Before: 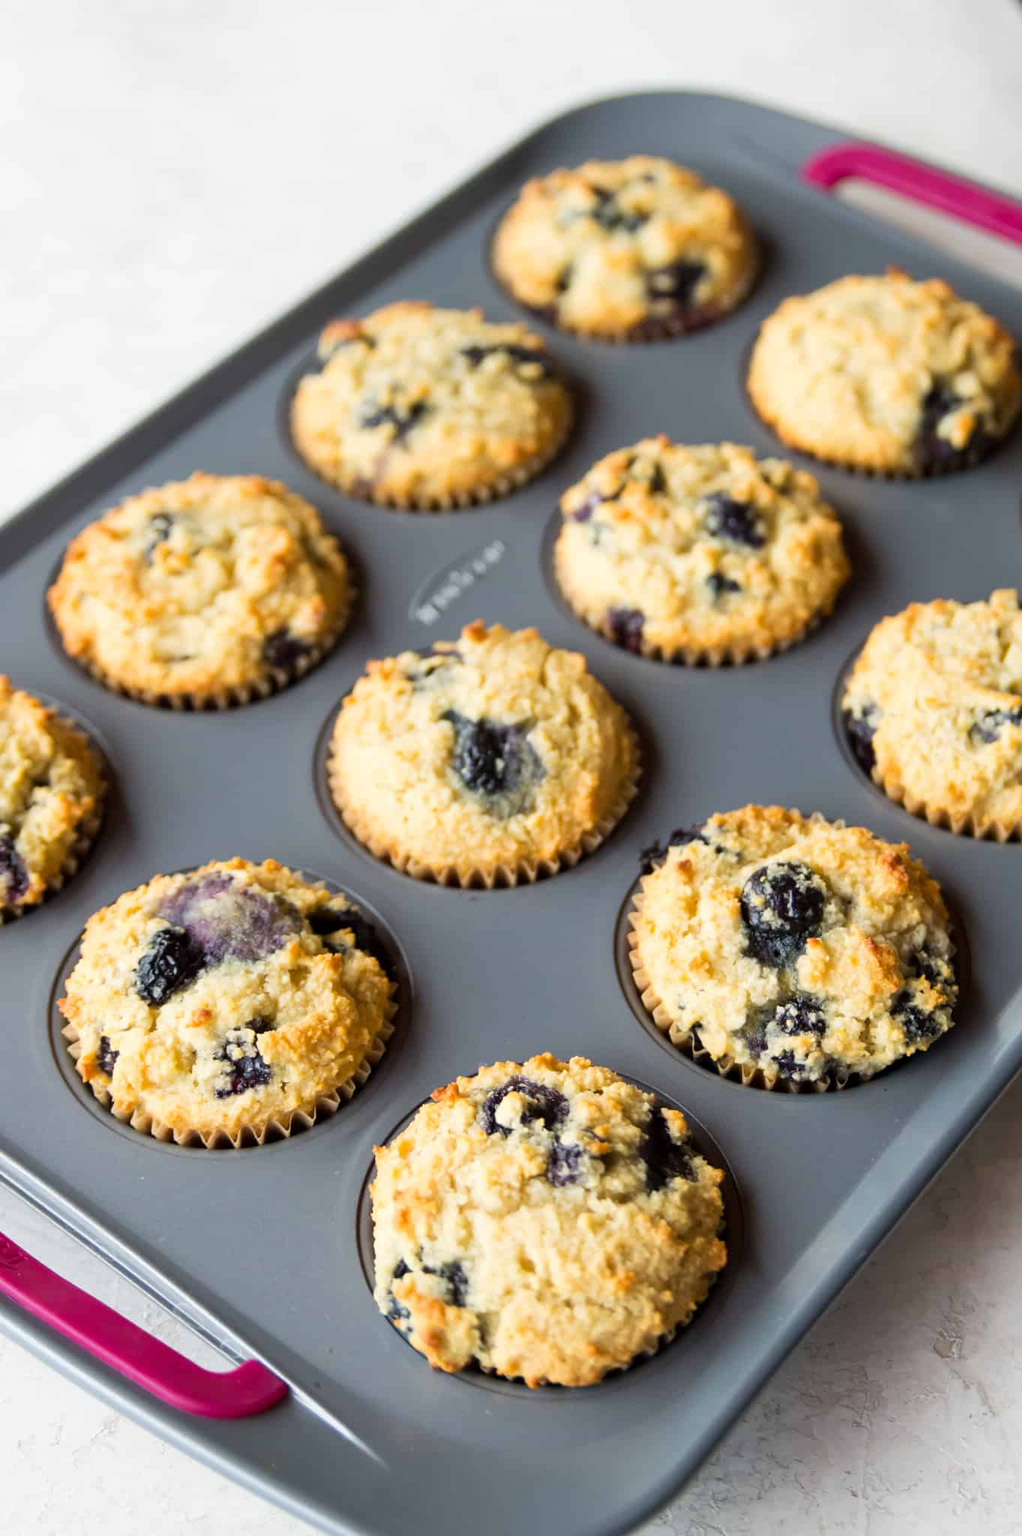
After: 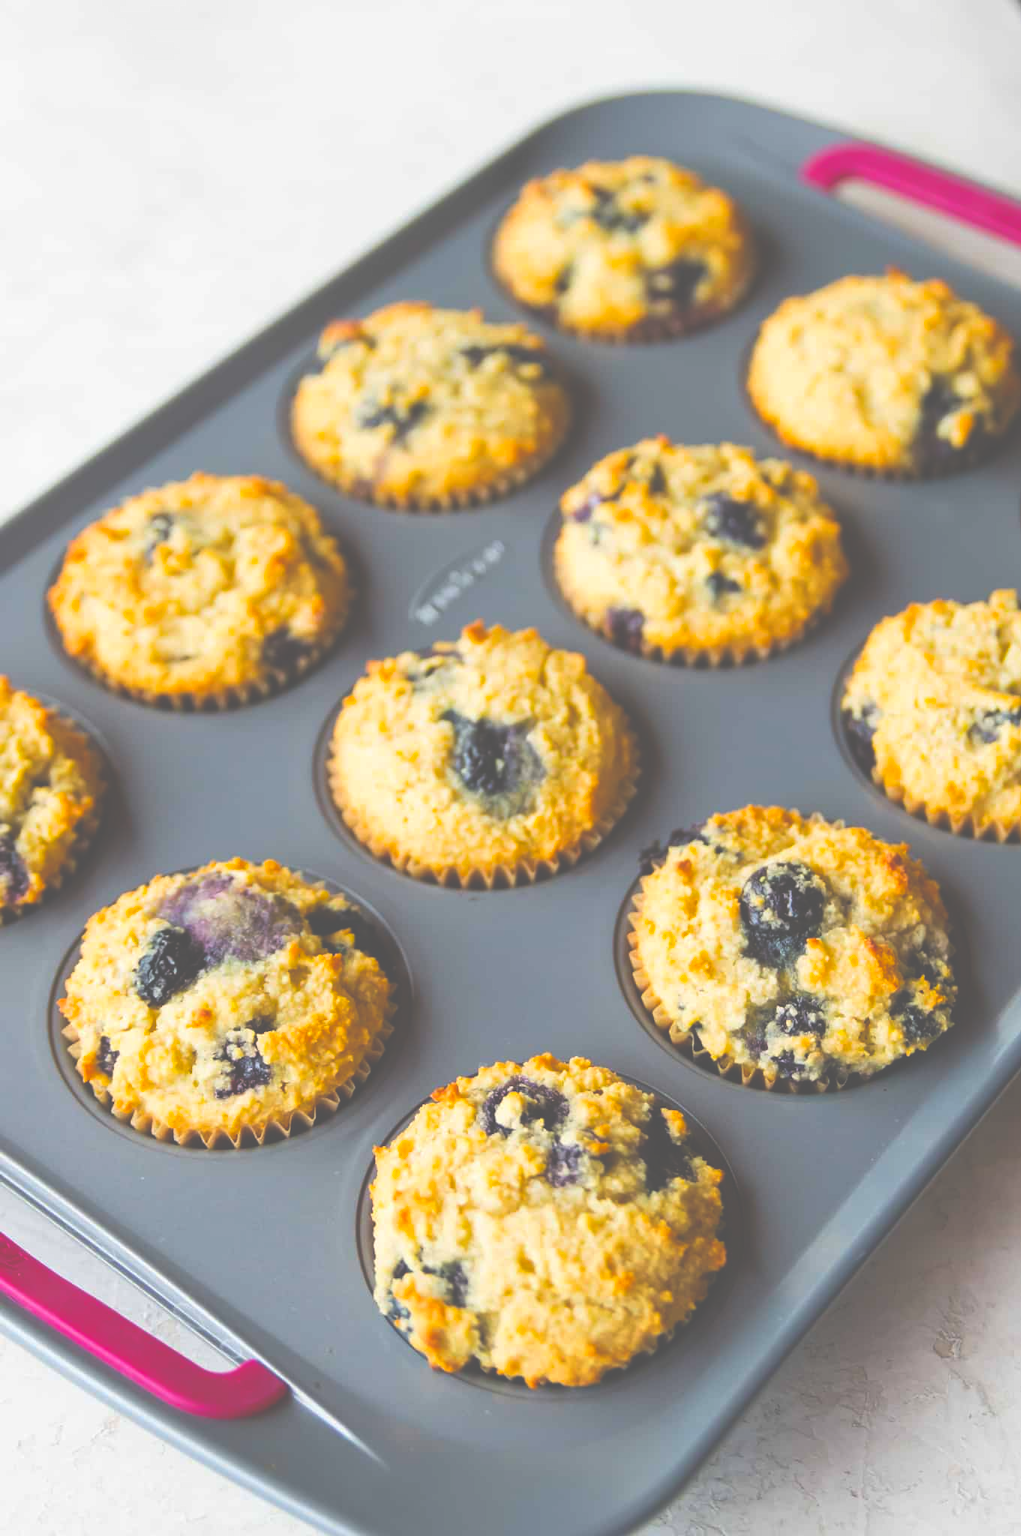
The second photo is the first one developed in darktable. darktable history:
color balance rgb: linear chroma grading › global chroma 15%, perceptual saturation grading › global saturation 30%
exposure: black level correction -0.087, compensate highlight preservation false
